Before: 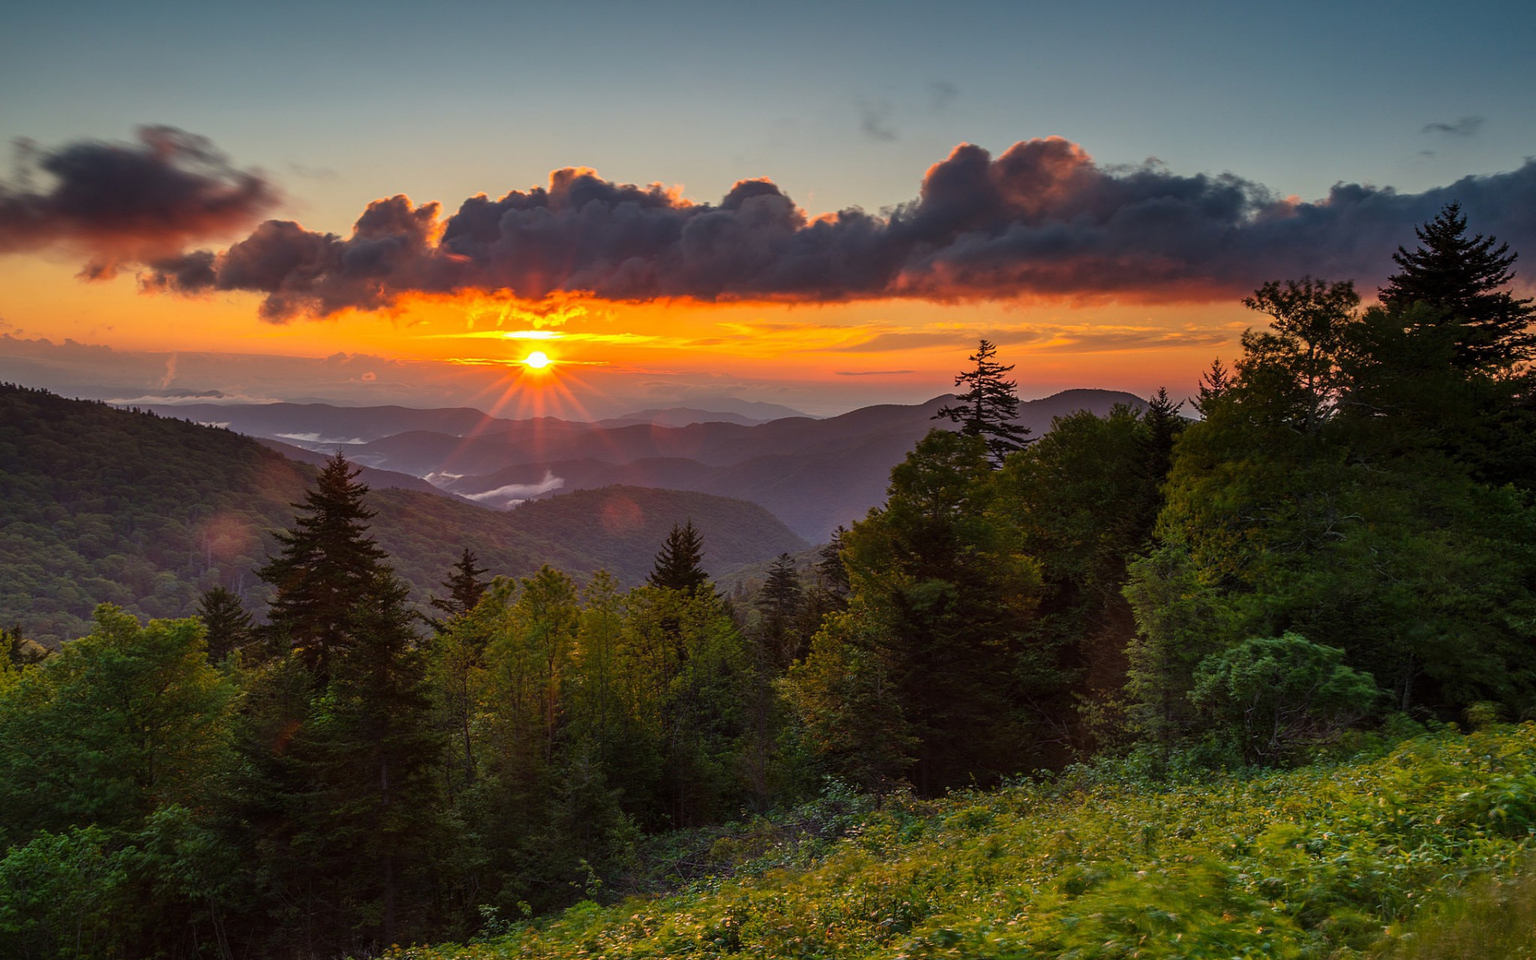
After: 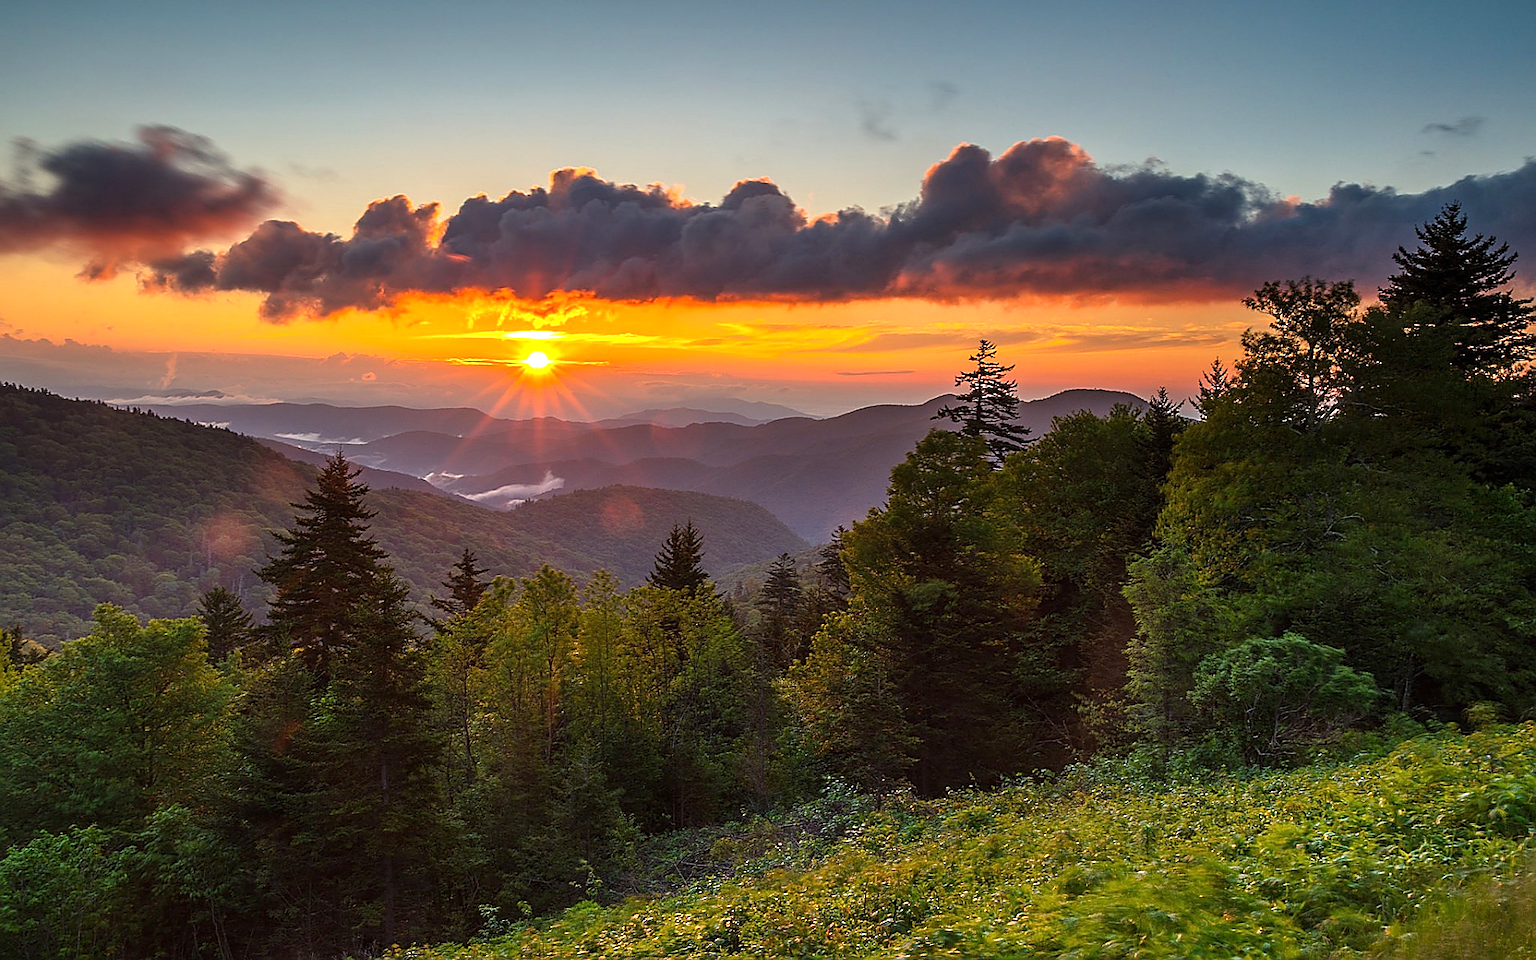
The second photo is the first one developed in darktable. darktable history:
sharpen: radius 1.386, amount 1.235, threshold 0.827
exposure: exposure 0.493 EV, compensate exposure bias true, compensate highlight preservation false
